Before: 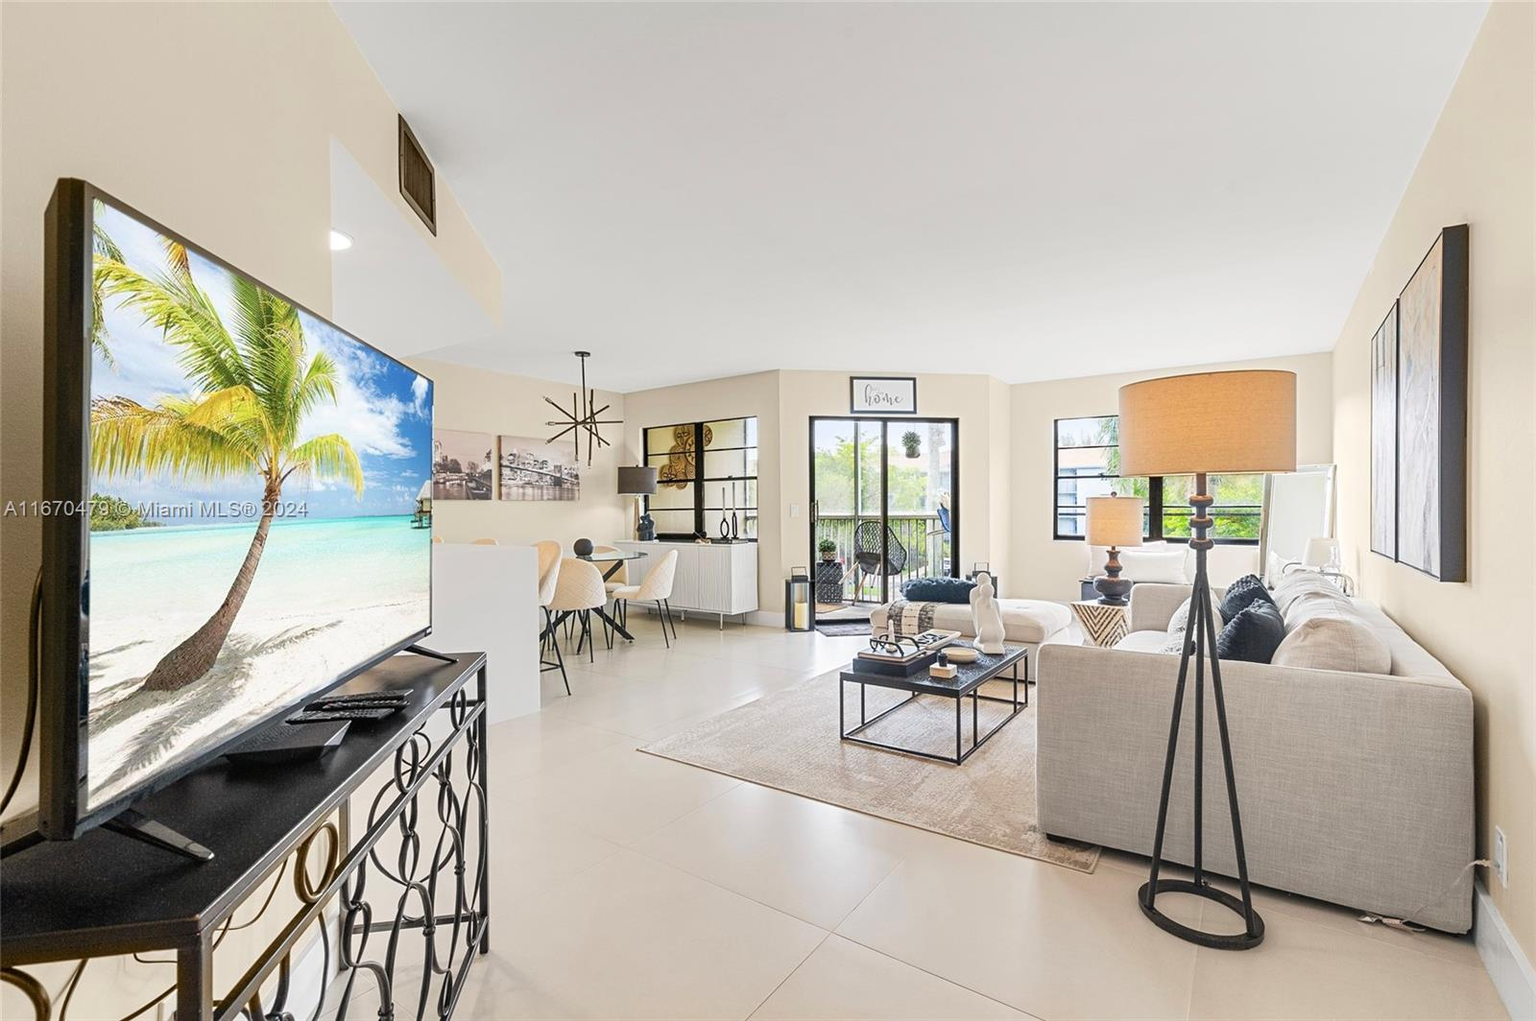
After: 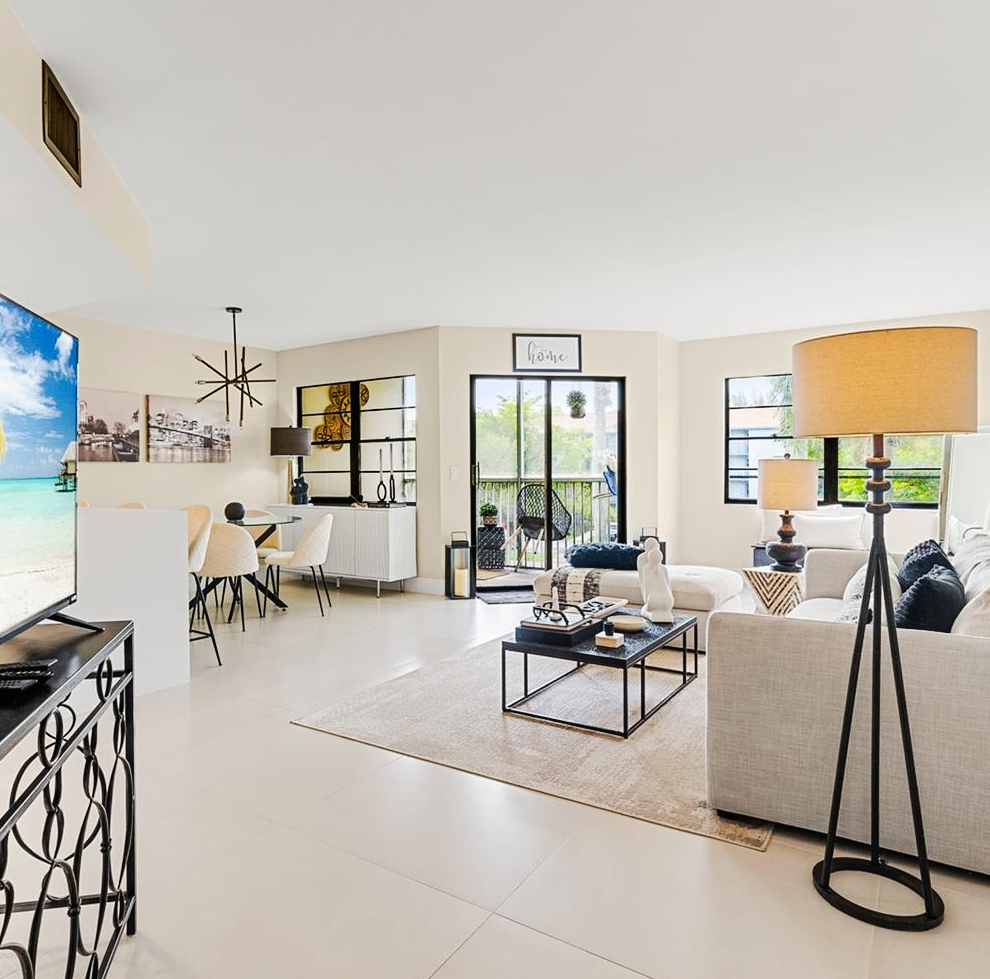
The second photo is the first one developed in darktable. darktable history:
crop and rotate: left 23.346%, top 5.627%, right 14.761%, bottom 2.355%
tone curve: curves: ch0 [(0, 0) (0.003, 0.007) (0.011, 0.008) (0.025, 0.007) (0.044, 0.009) (0.069, 0.012) (0.1, 0.02) (0.136, 0.035) (0.177, 0.06) (0.224, 0.104) (0.277, 0.16) (0.335, 0.228) (0.399, 0.308) (0.468, 0.418) (0.543, 0.525) (0.623, 0.635) (0.709, 0.723) (0.801, 0.802) (0.898, 0.889) (1, 1)], preserve colors none
